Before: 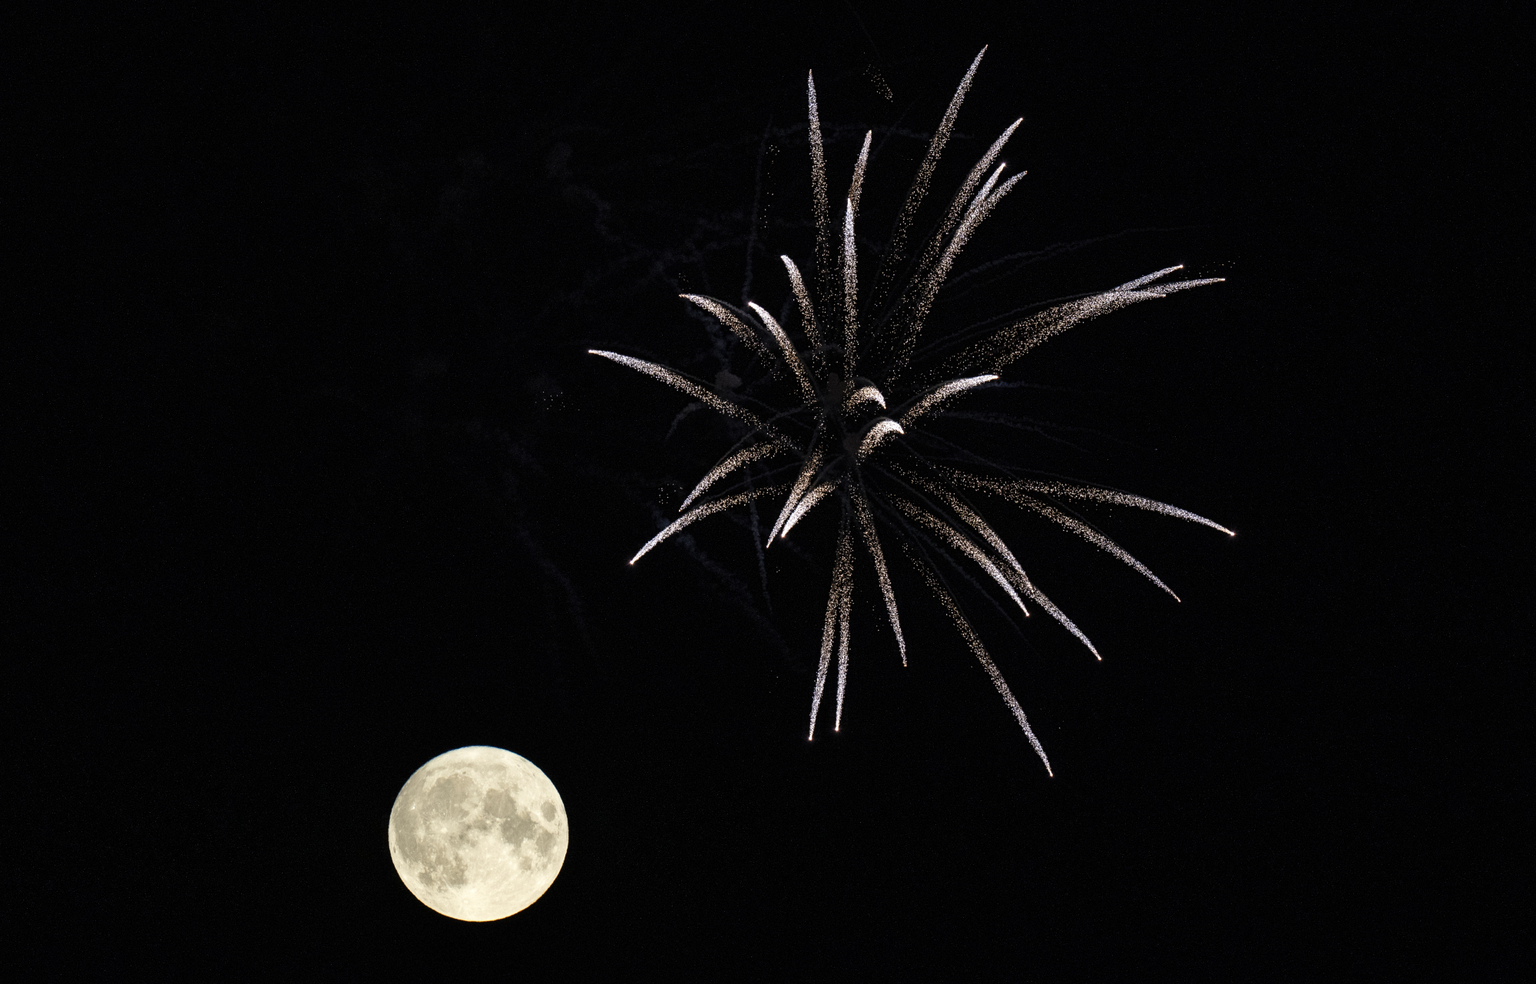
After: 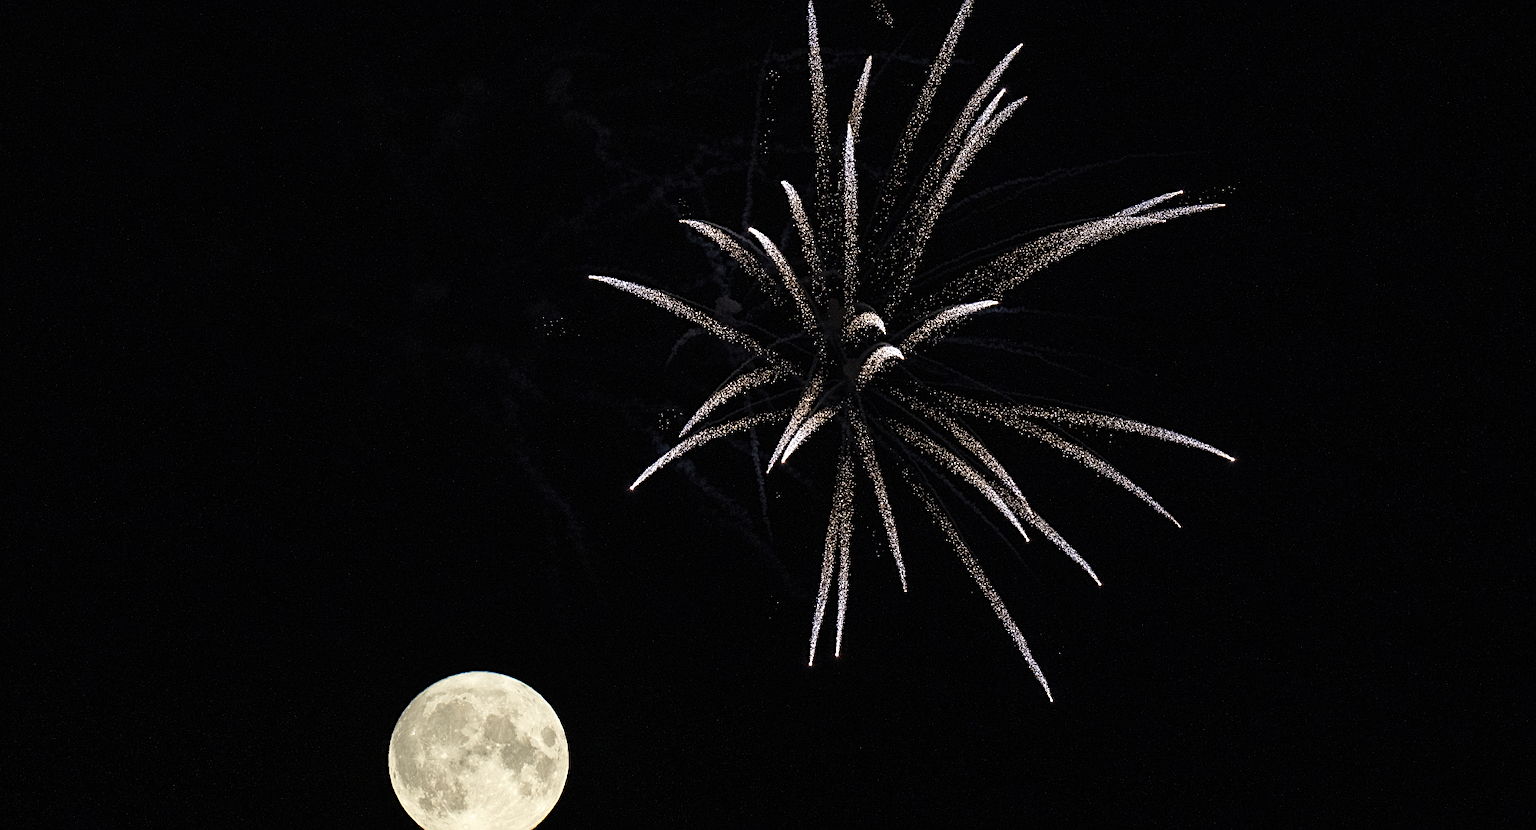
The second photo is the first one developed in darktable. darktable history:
crop: top 7.592%, bottom 8.012%
sharpen: on, module defaults
